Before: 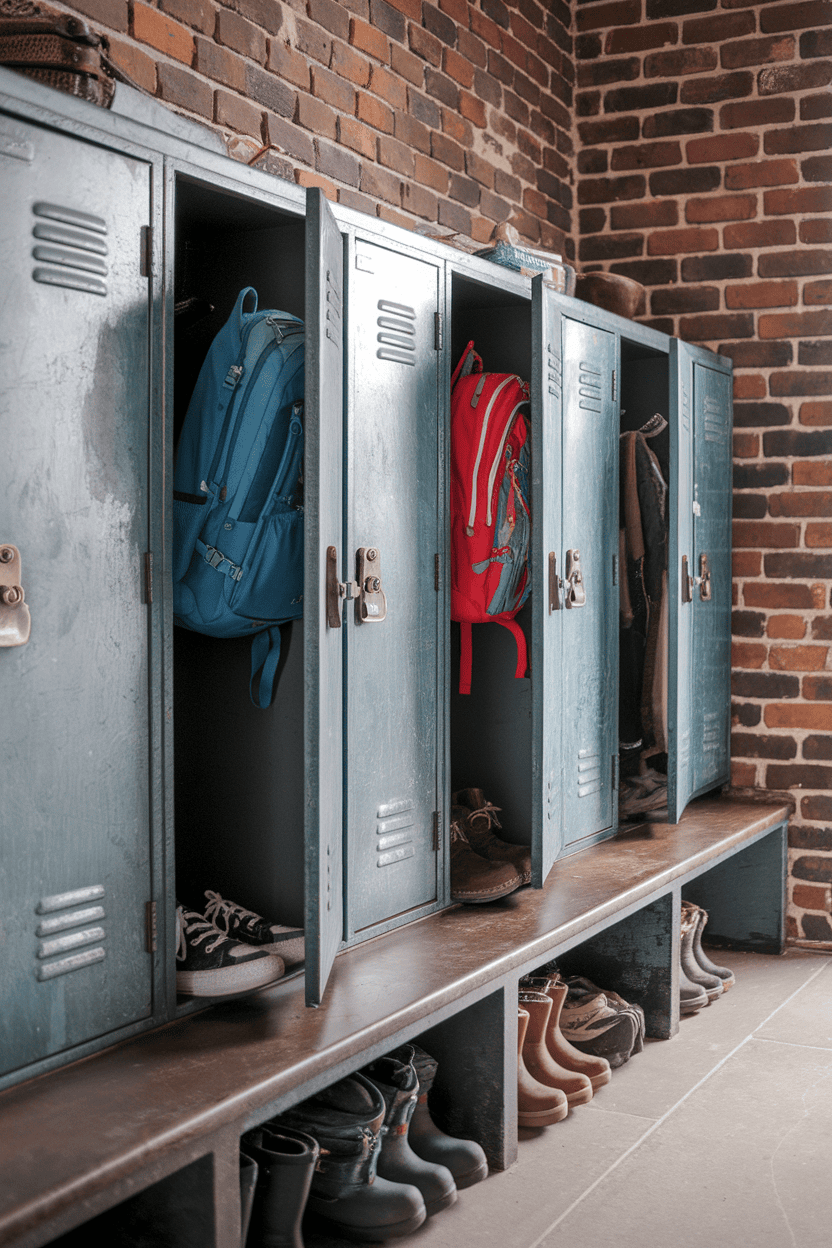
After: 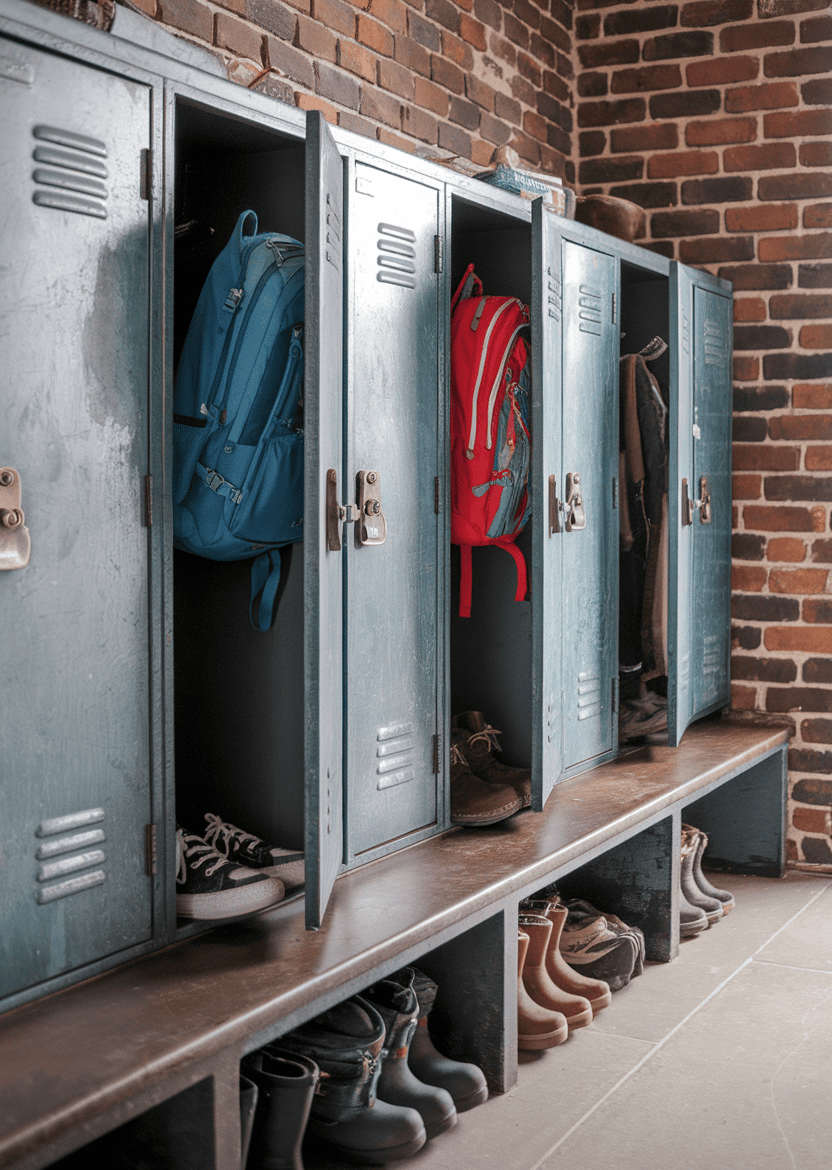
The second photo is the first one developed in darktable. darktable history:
crop and rotate: top 6.25%
